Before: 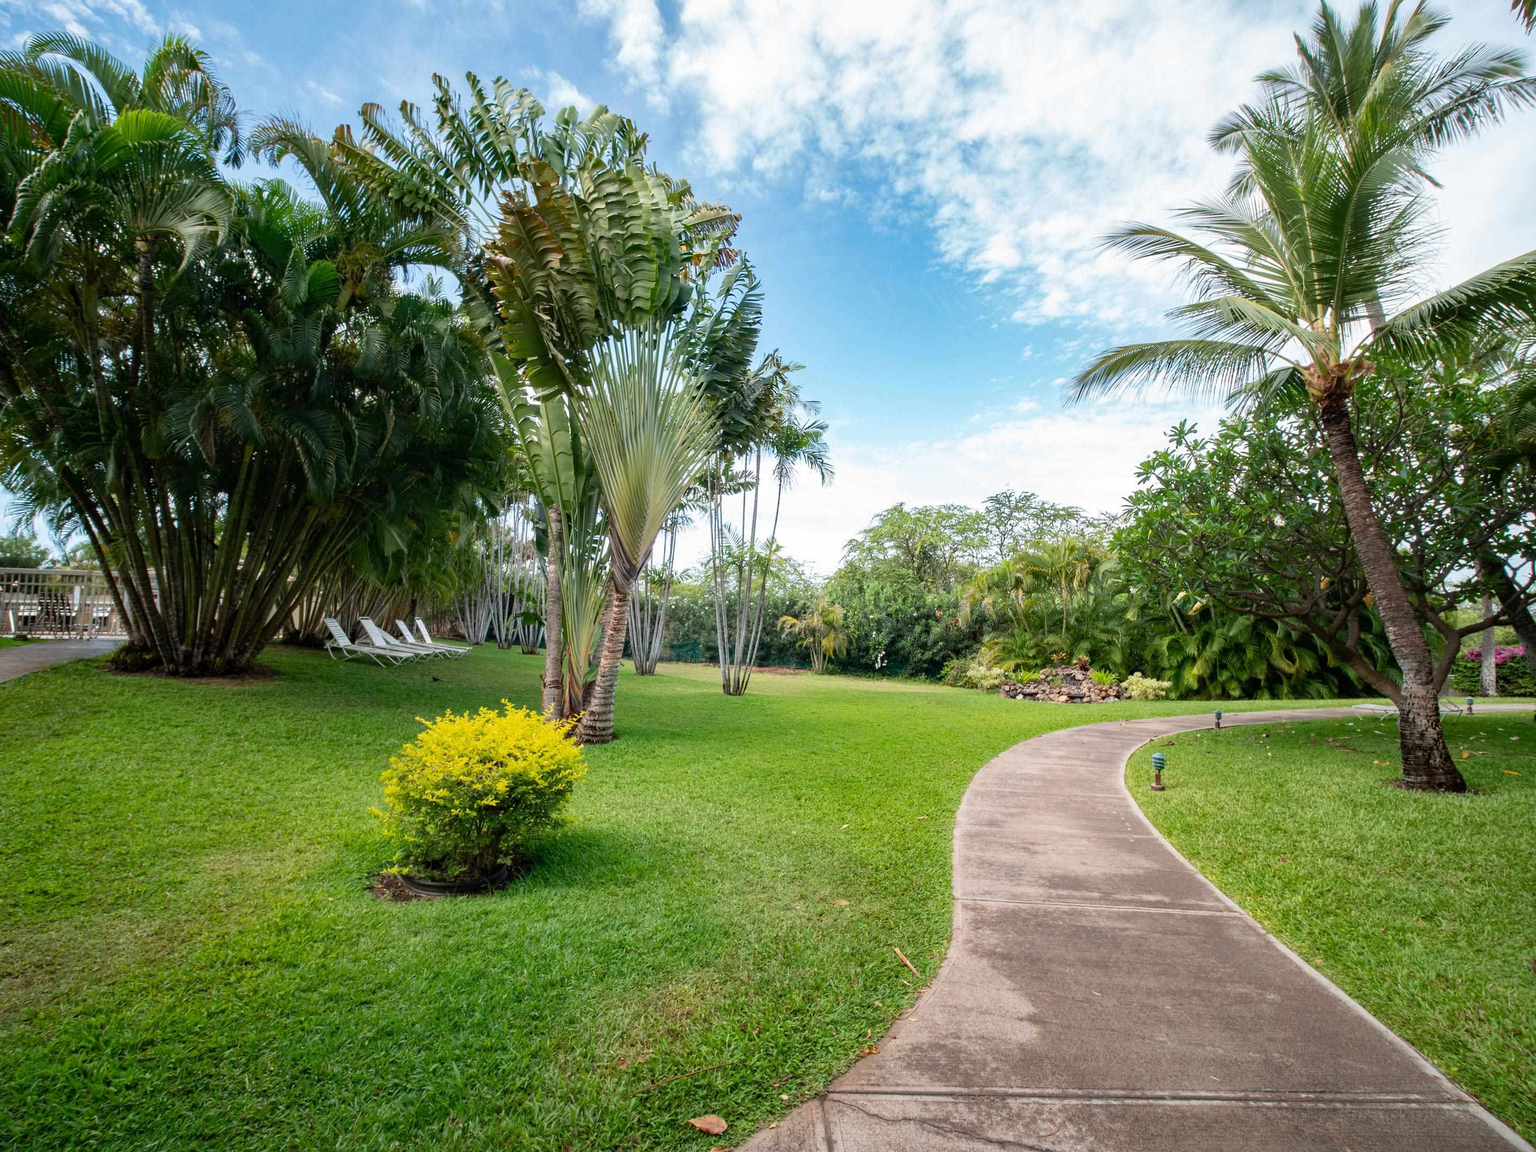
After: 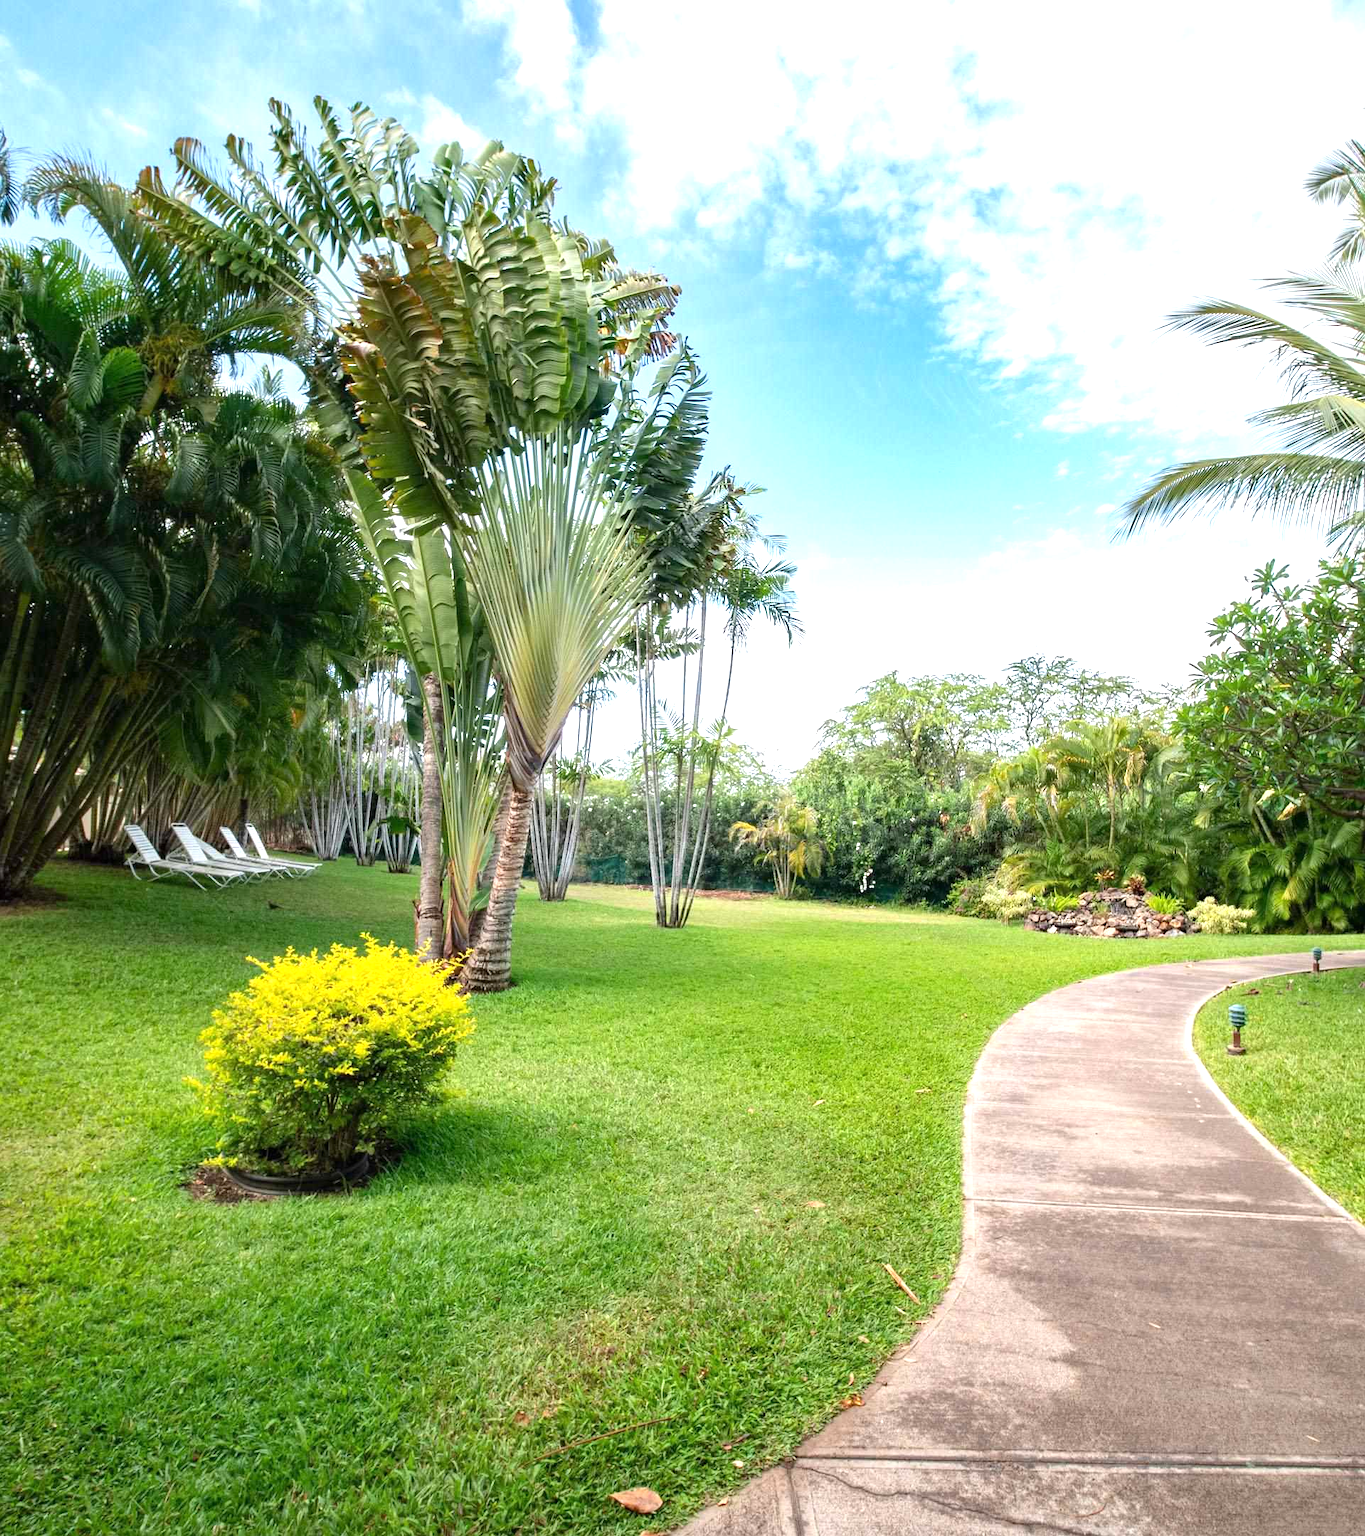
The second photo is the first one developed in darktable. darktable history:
crop and rotate: left 15.055%, right 18.278%
exposure: black level correction 0, exposure 0.7 EV, compensate exposure bias true, compensate highlight preservation false
